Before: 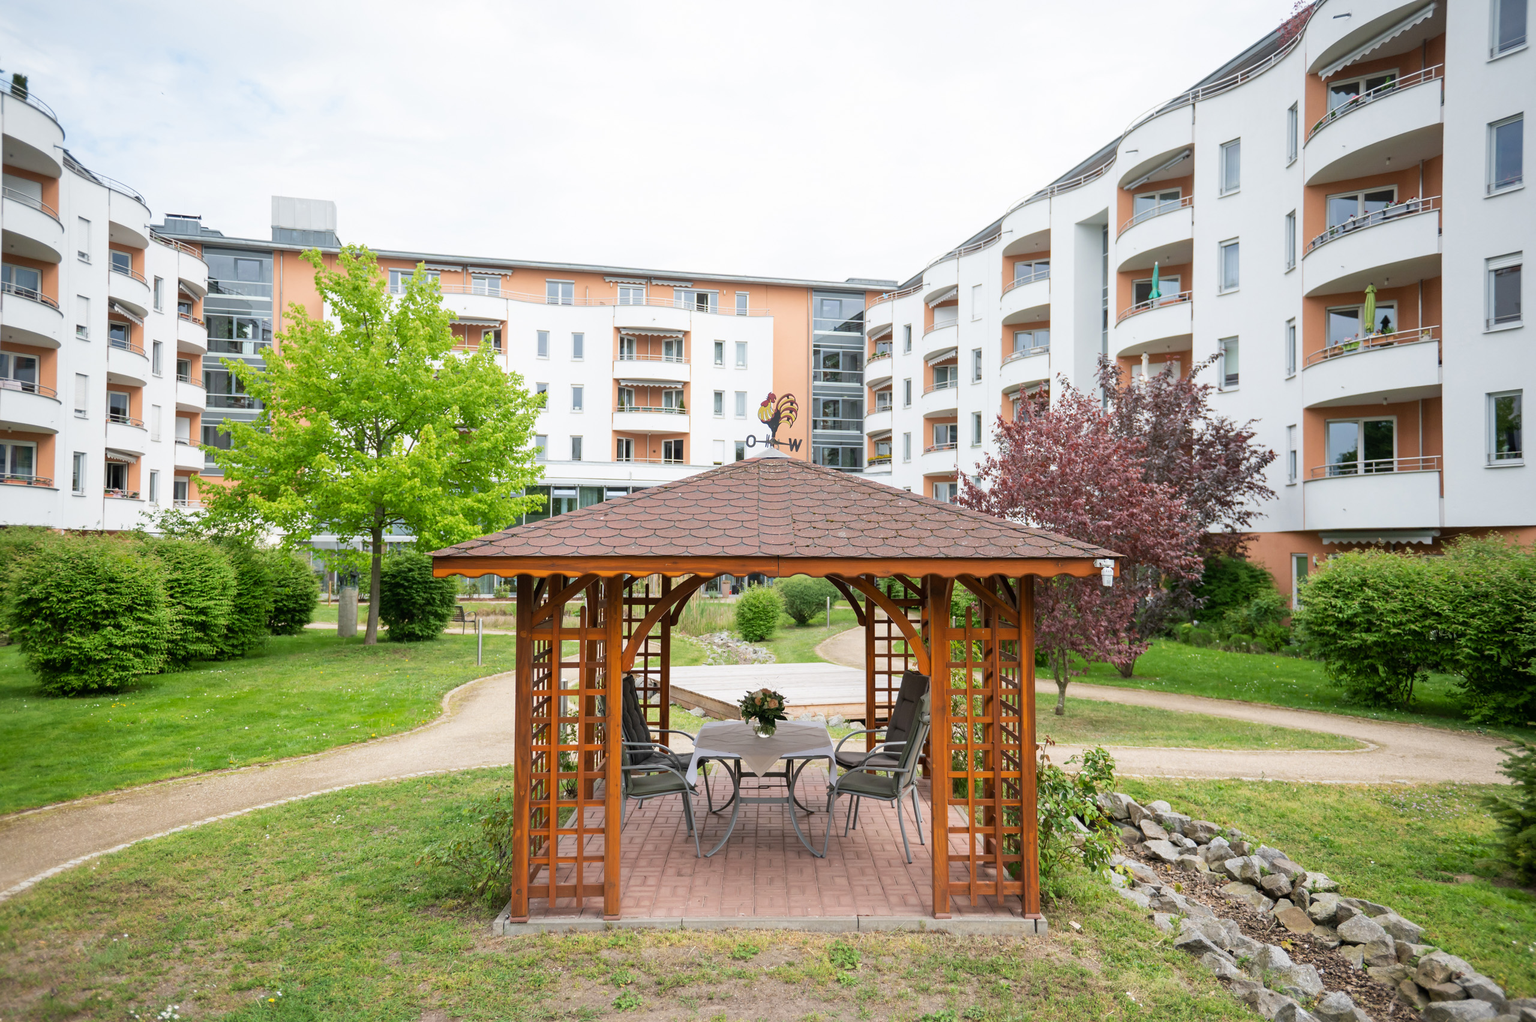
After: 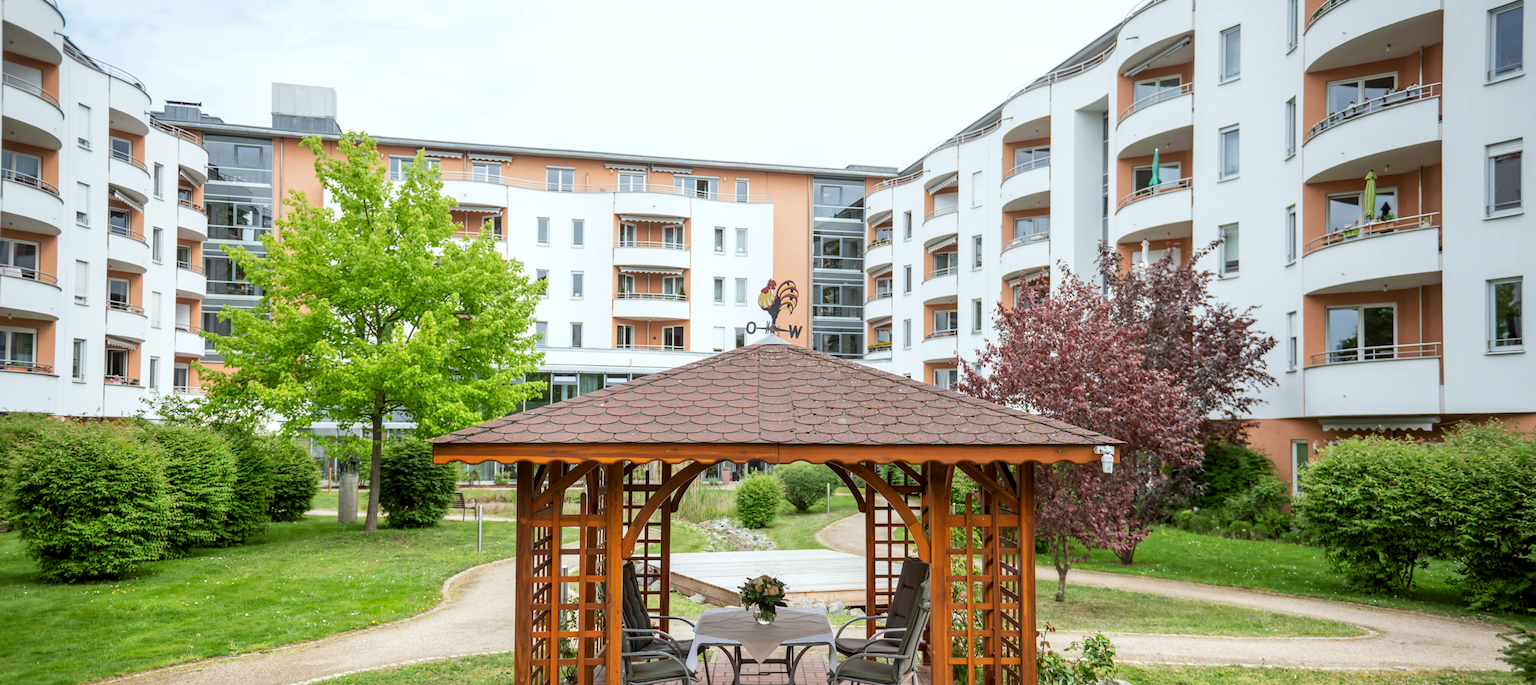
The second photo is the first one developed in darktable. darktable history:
crop: top 11.135%, bottom 21.743%
local contrast: on, module defaults
color correction: highlights a* -3, highlights b* -2.04, shadows a* 2.15, shadows b* 2.83
